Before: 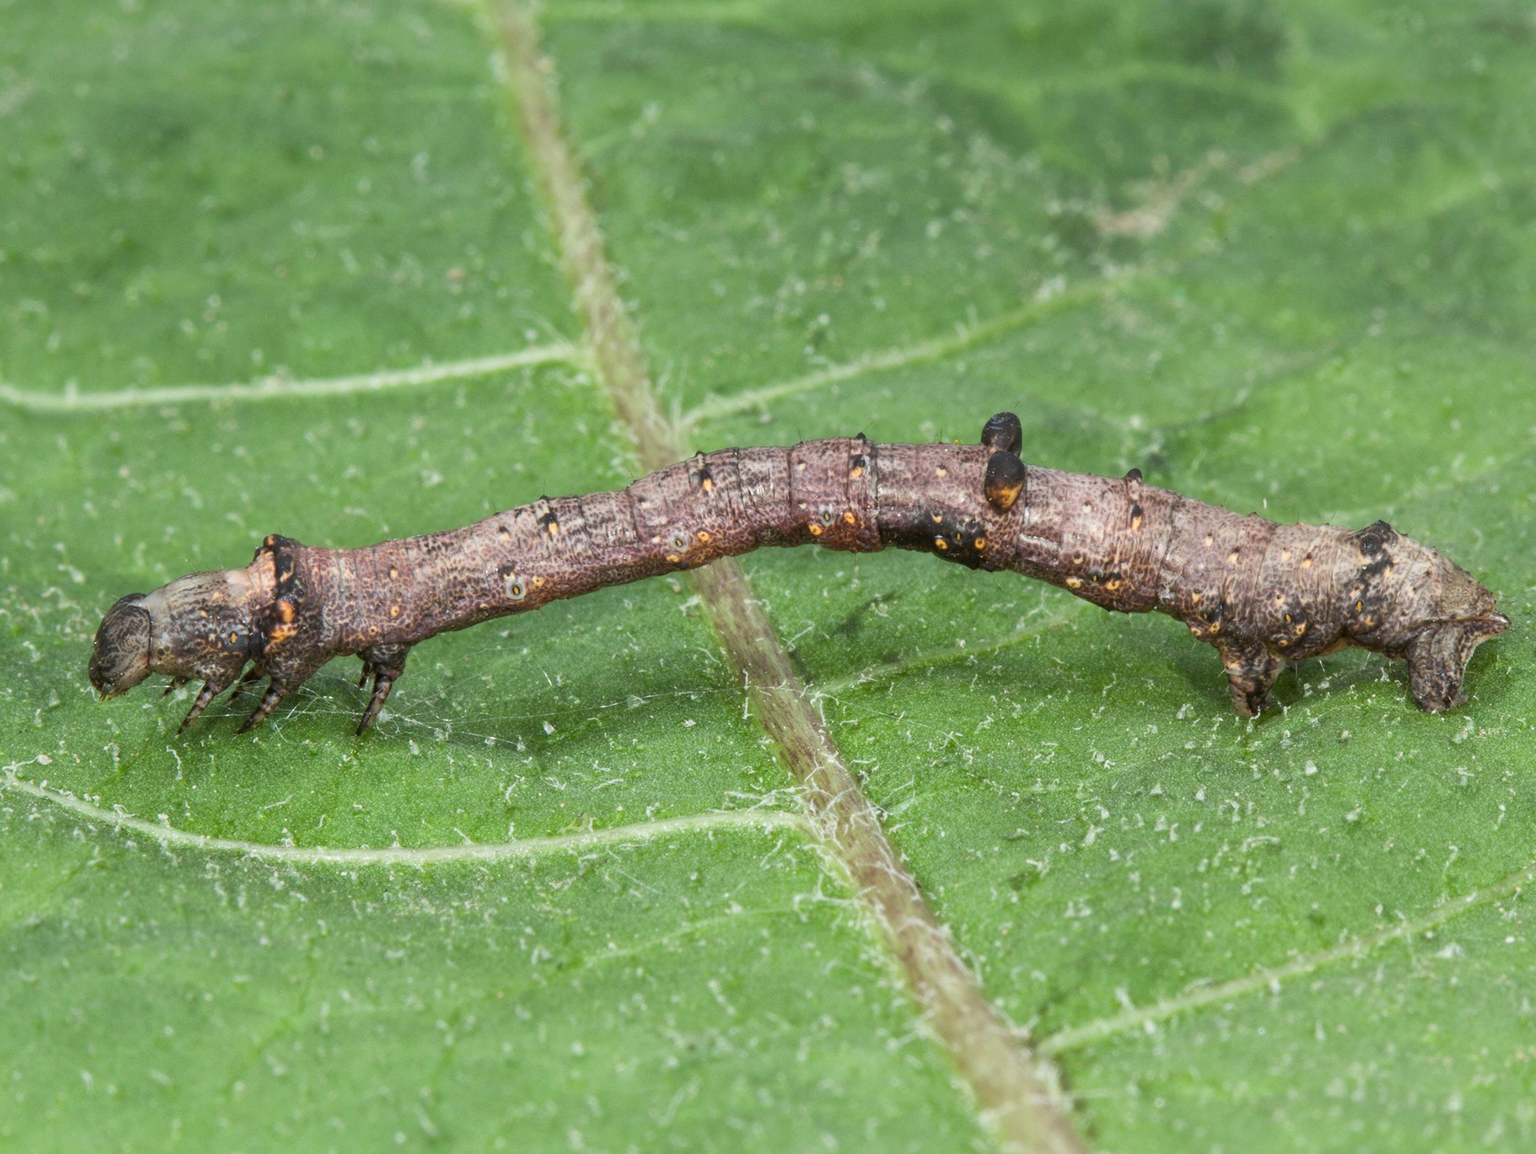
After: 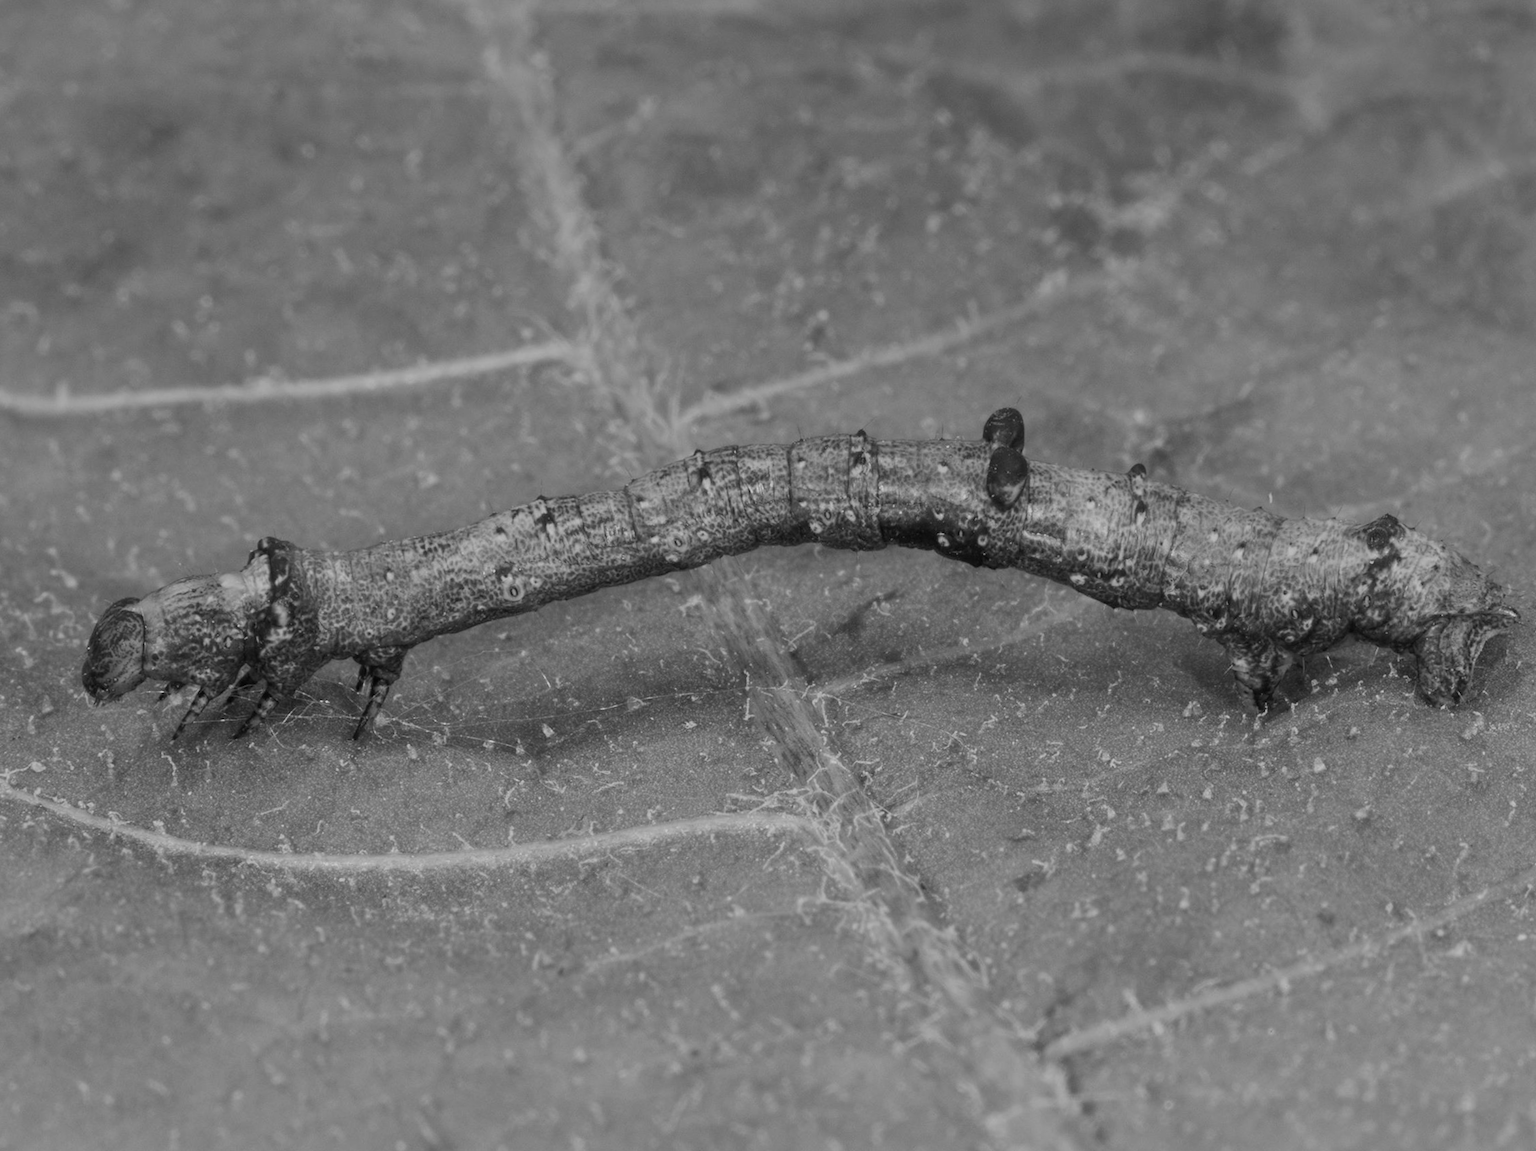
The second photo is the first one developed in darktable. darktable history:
monochrome: a 1.94, b -0.638
rotate and perspective: rotation -0.45°, automatic cropping original format, crop left 0.008, crop right 0.992, crop top 0.012, crop bottom 0.988
exposure: black level correction 0, exposure -0.721 EV, compensate highlight preservation false
